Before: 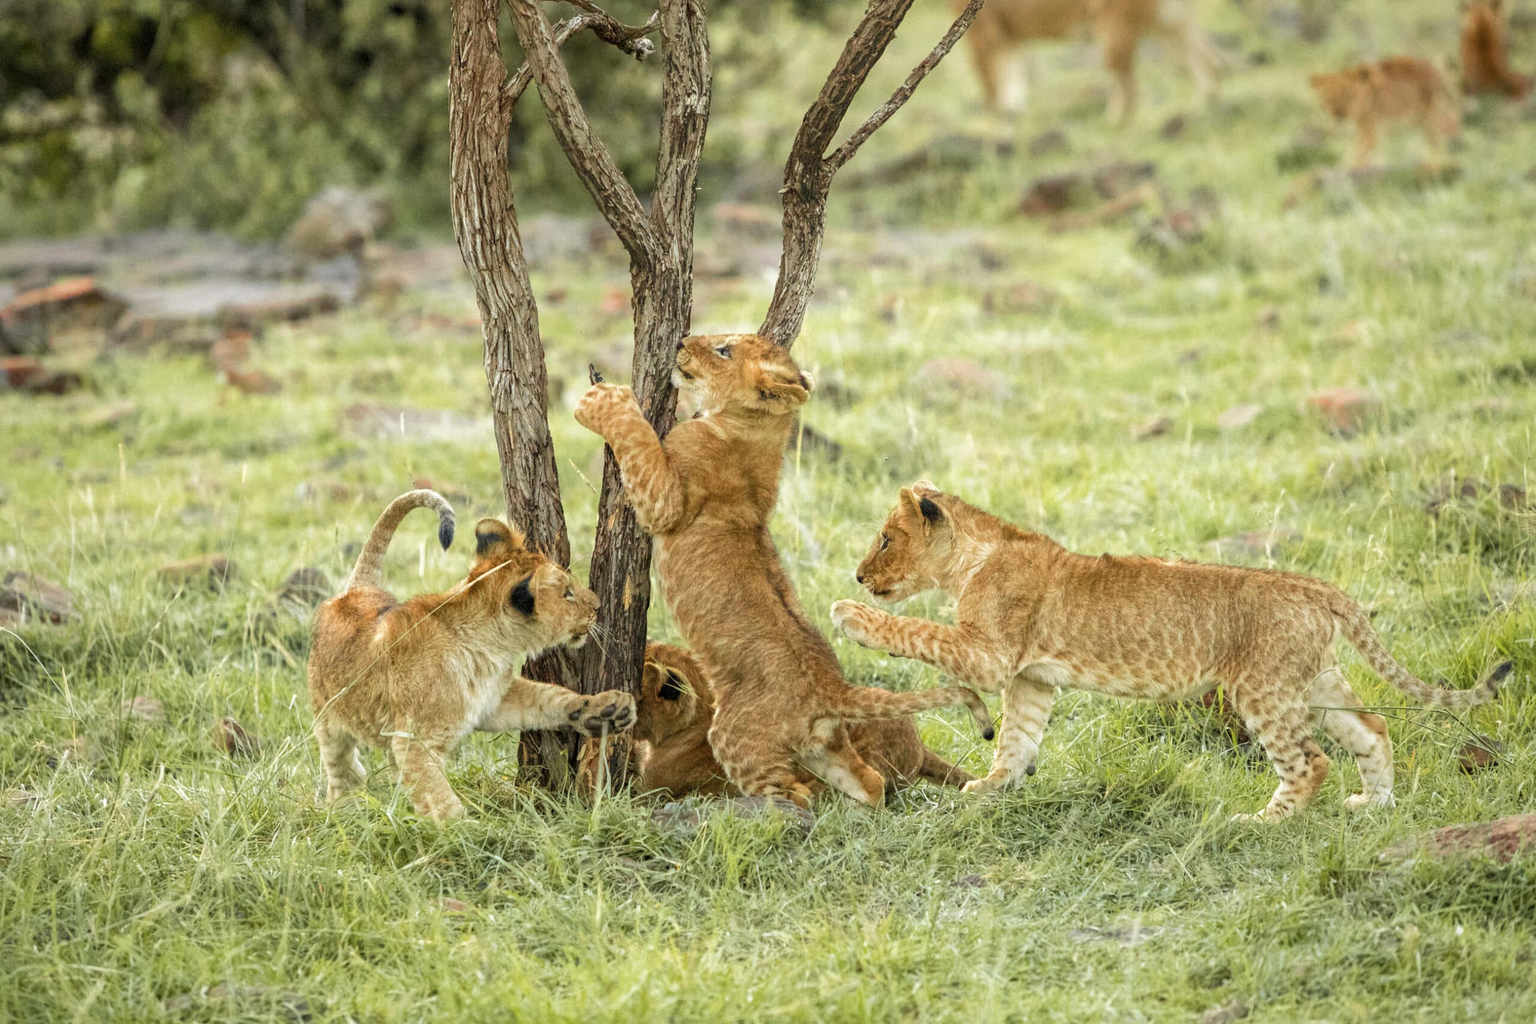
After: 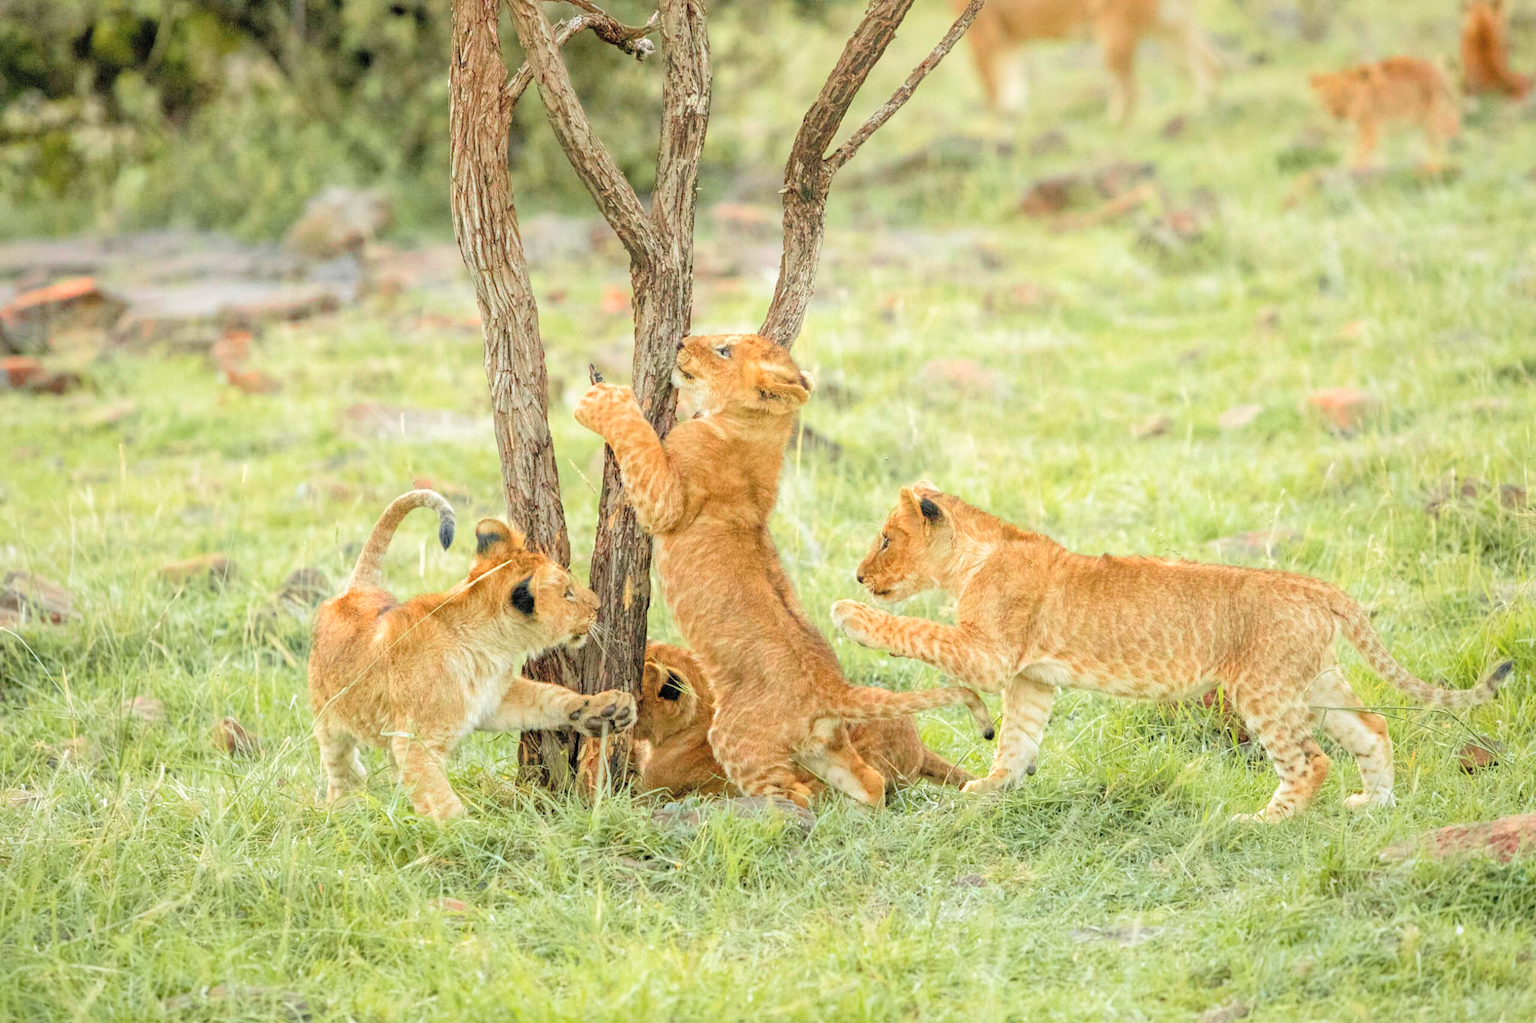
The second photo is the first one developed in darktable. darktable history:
contrast brightness saturation: brightness 0.125
levels: levels [0, 0.445, 1]
